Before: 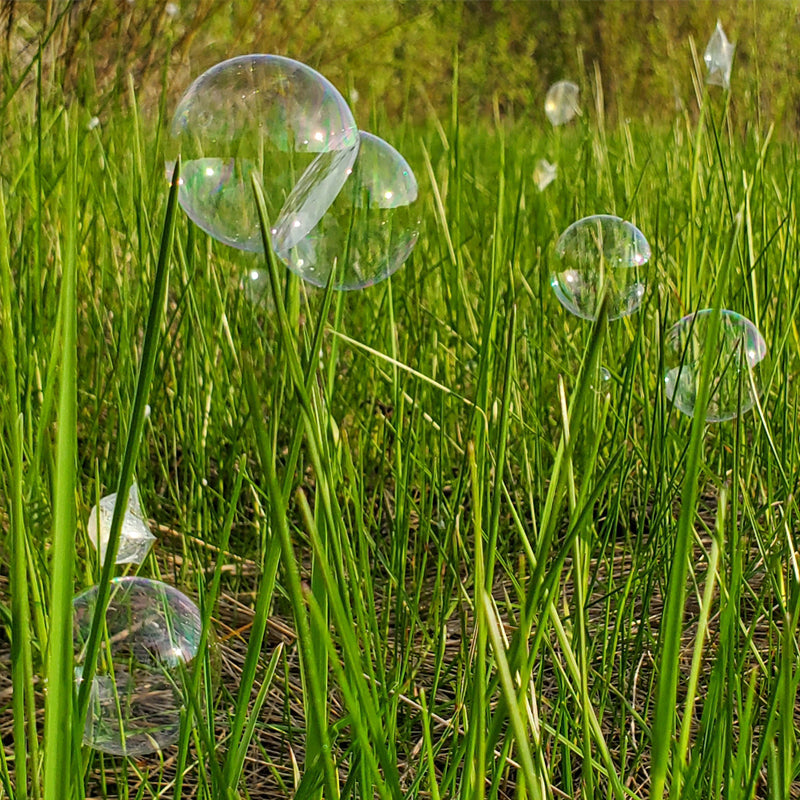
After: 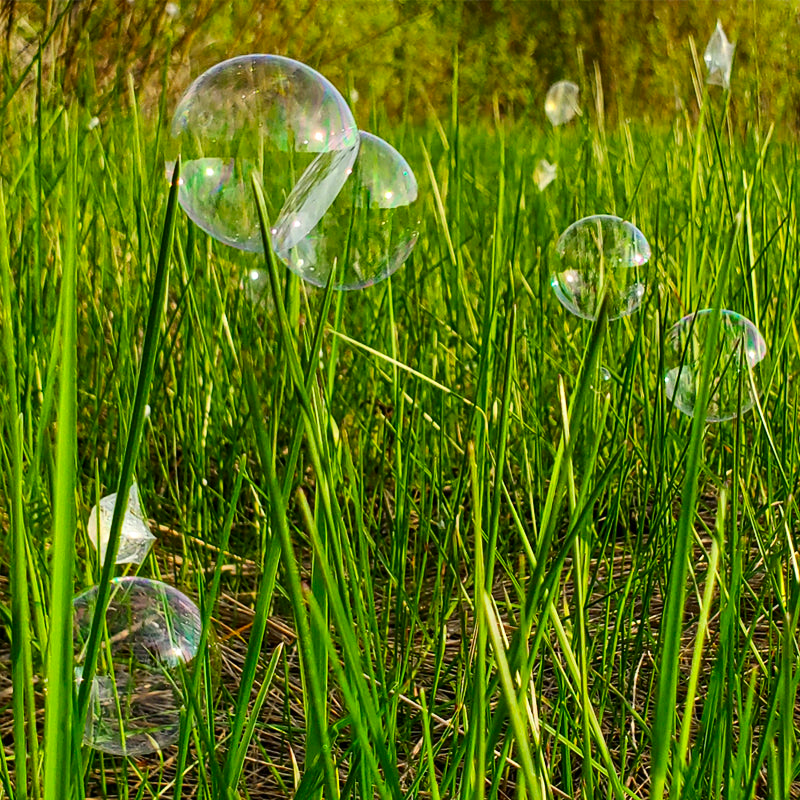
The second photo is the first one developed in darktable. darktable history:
contrast brightness saturation: contrast 0.177, saturation 0.298
